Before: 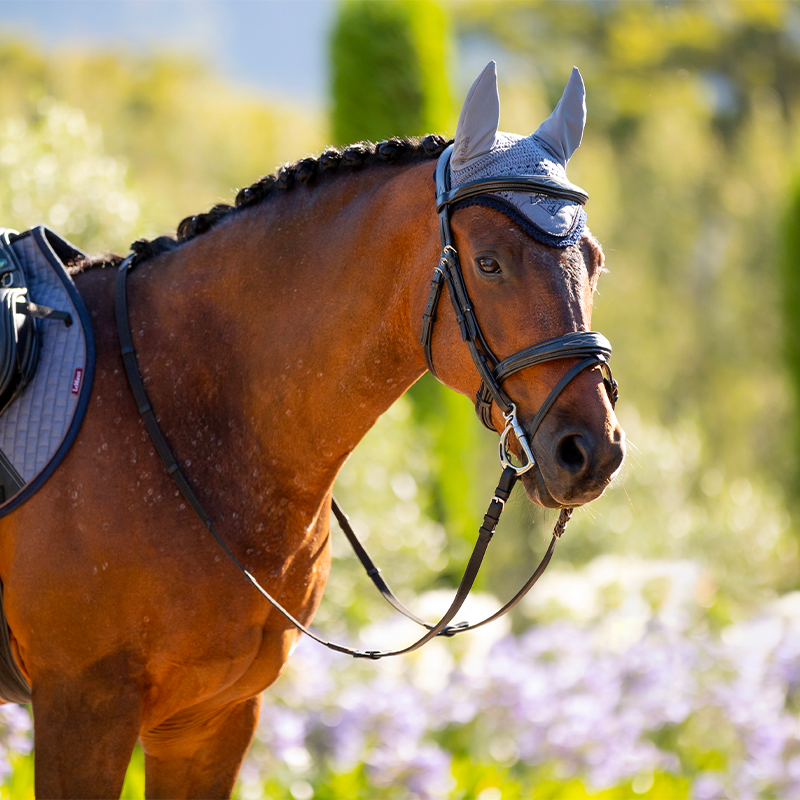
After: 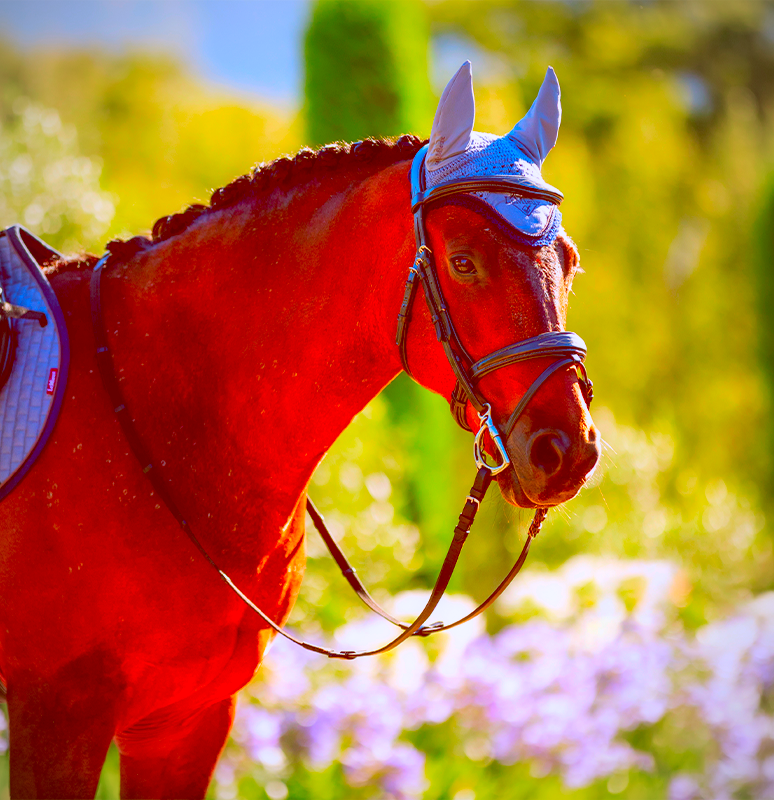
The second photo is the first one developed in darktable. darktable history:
local contrast: detail 110%
vignetting: fall-off radius 60.92%
color balance: lift [1, 1.011, 0.999, 0.989], gamma [1.109, 1.045, 1.039, 0.955], gain [0.917, 0.936, 0.952, 1.064], contrast 2.32%, contrast fulcrum 19%, output saturation 101%
color correction: highlights a* 1.59, highlights b* -1.7, saturation 2.48
crop and rotate: left 3.238%
